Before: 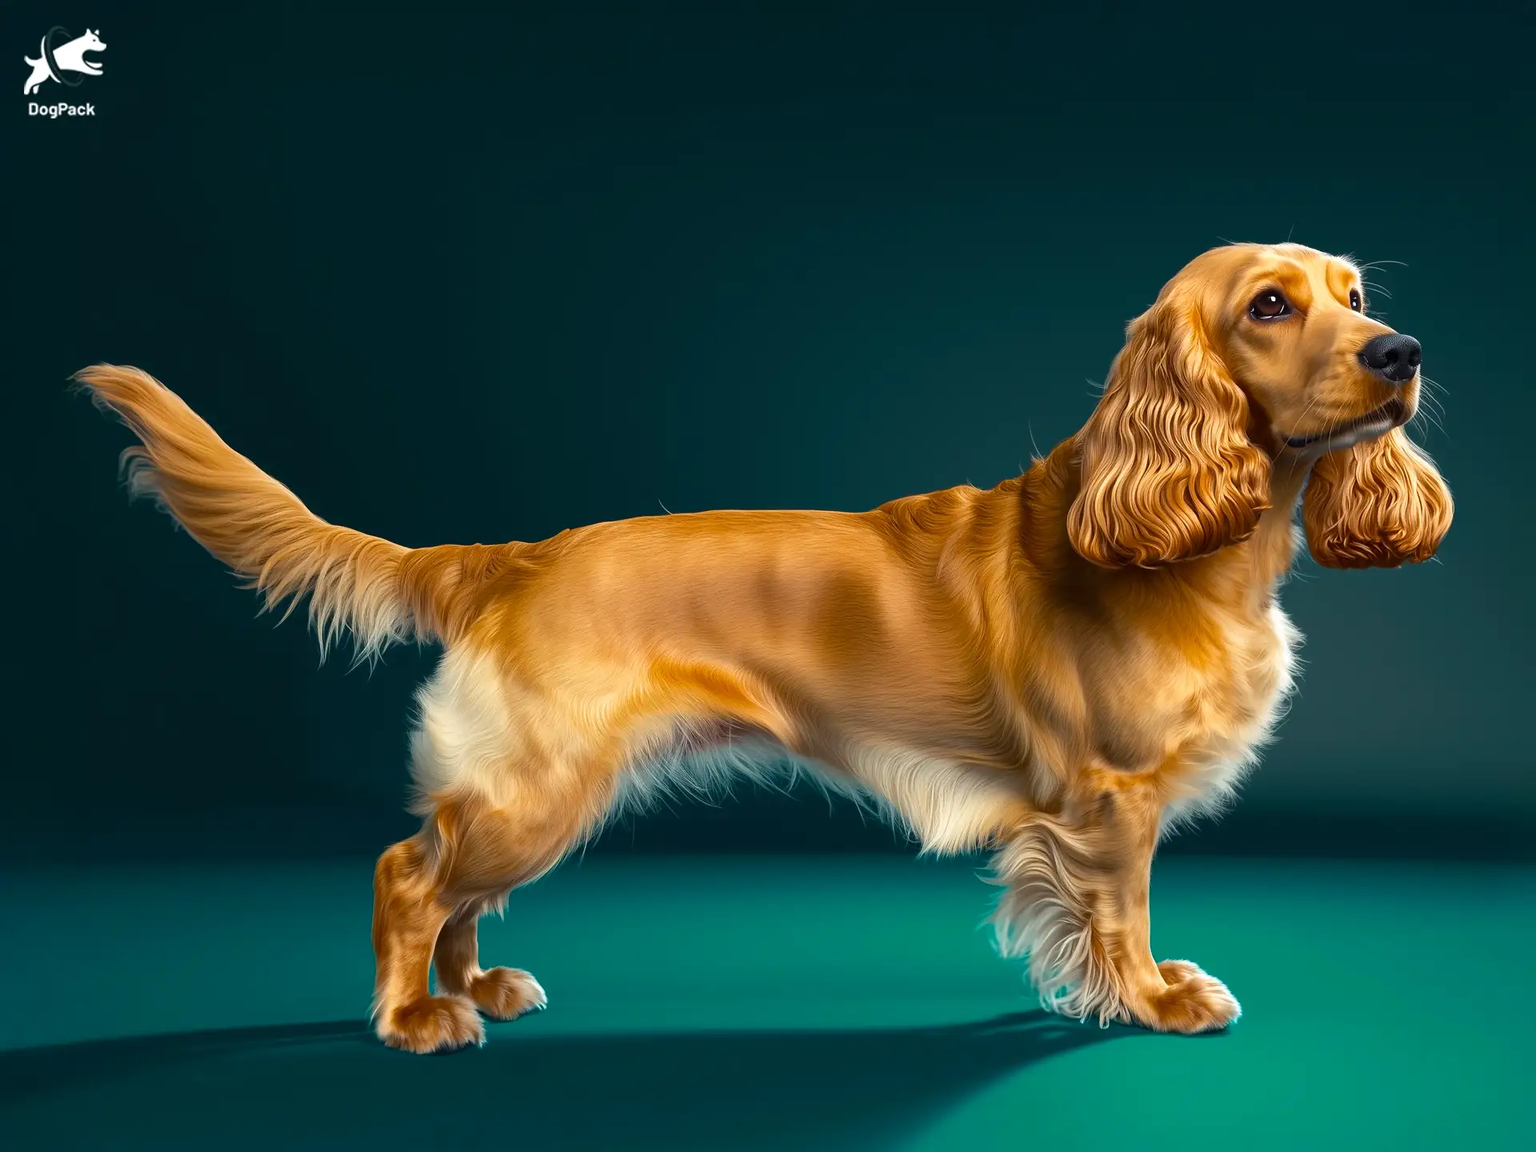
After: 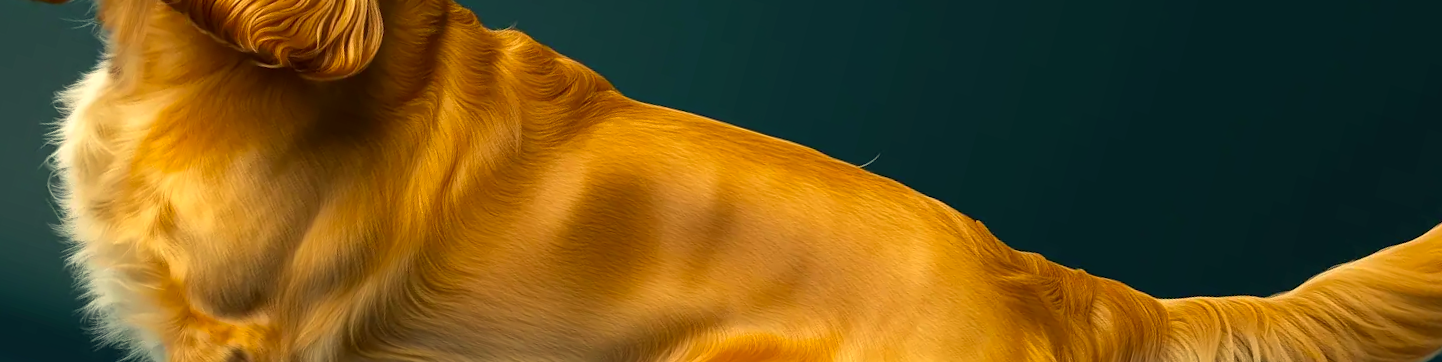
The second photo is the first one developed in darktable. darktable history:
crop and rotate: angle 16.12°, top 30.835%, bottom 35.653%
color correction: highlights a* 2.72, highlights b* 22.8
